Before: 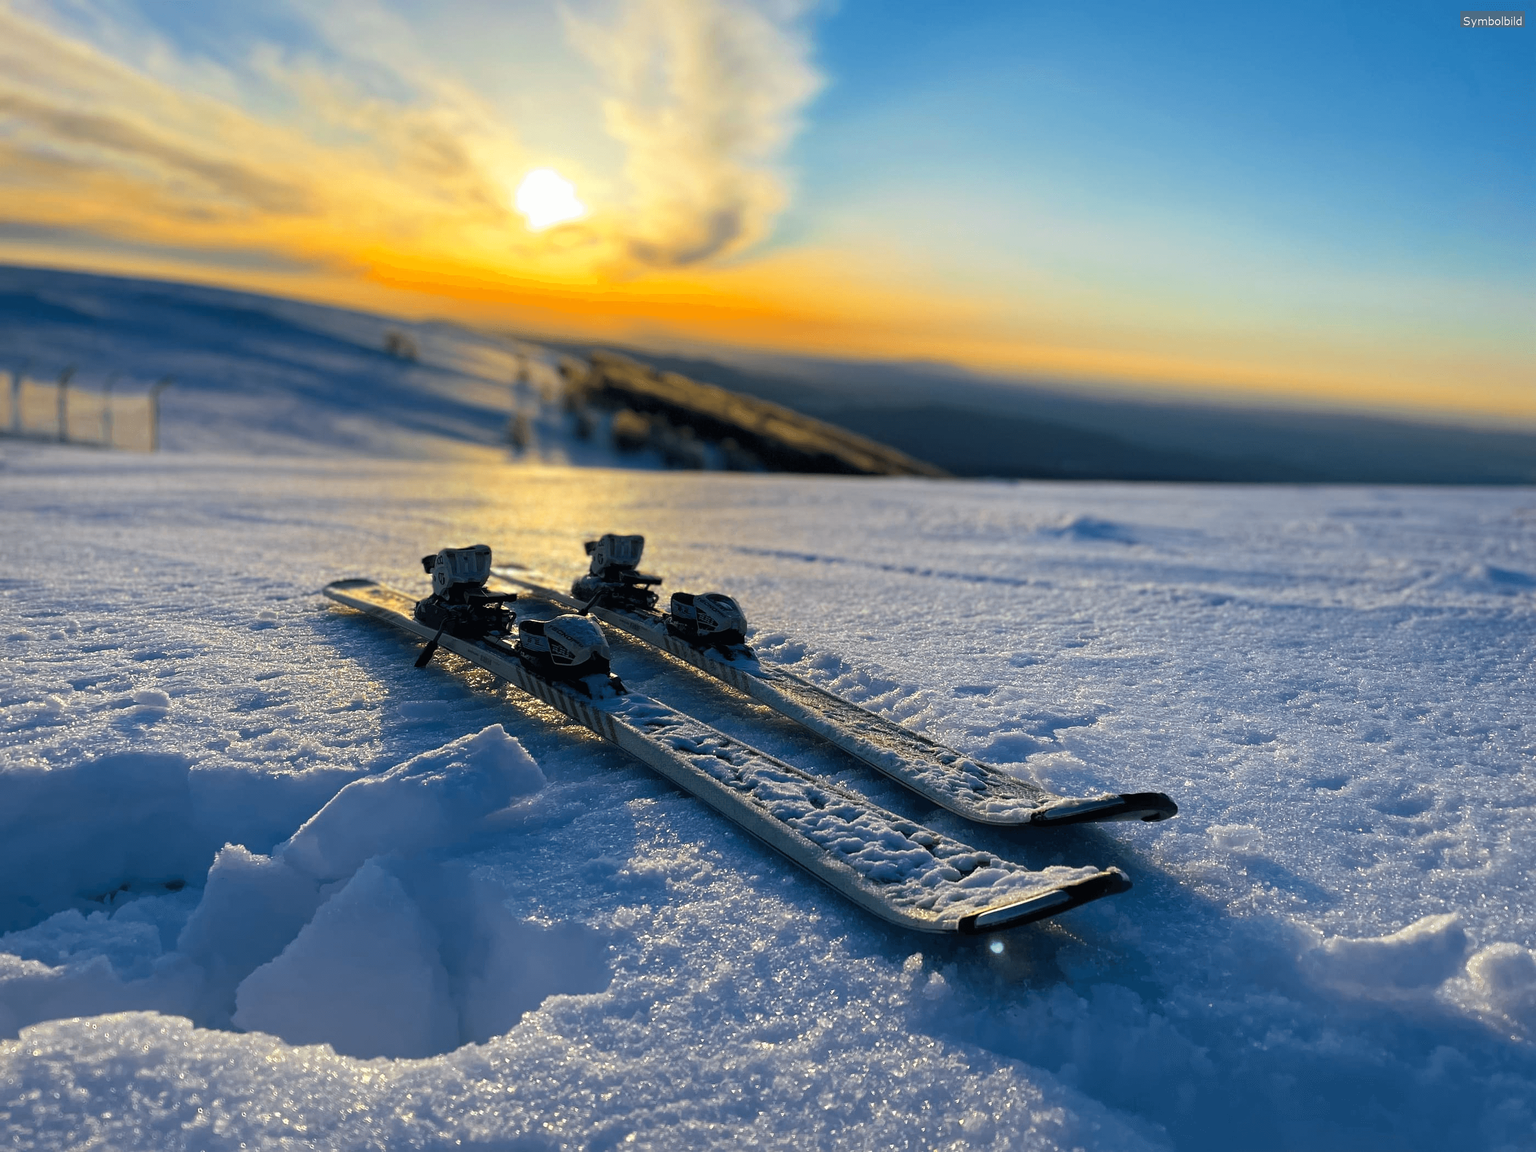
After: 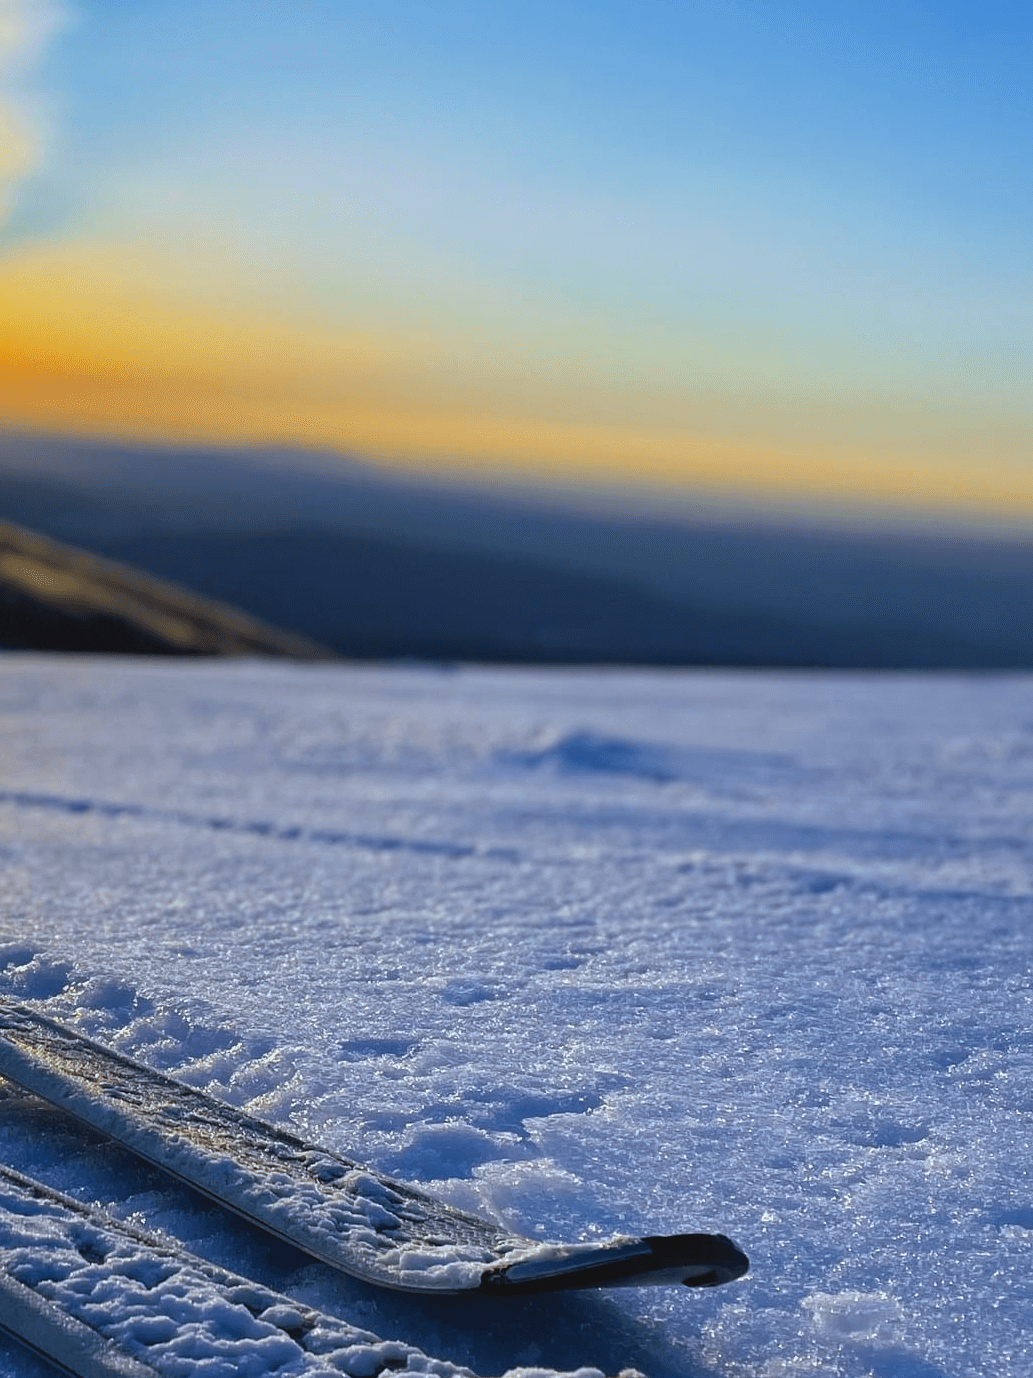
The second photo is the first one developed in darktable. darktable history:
contrast brightness saturation: contrast -0.1, saturation -0.1
crop and rotate: left 49.936%, top 10.094%, right 13.136%, bottom 24.256%
color balance: gamma [0.9, 0.988, 0.975, 1.025], gain [1.05, 1, 1, 1]
white balance: red 0.931, blue 1.11
